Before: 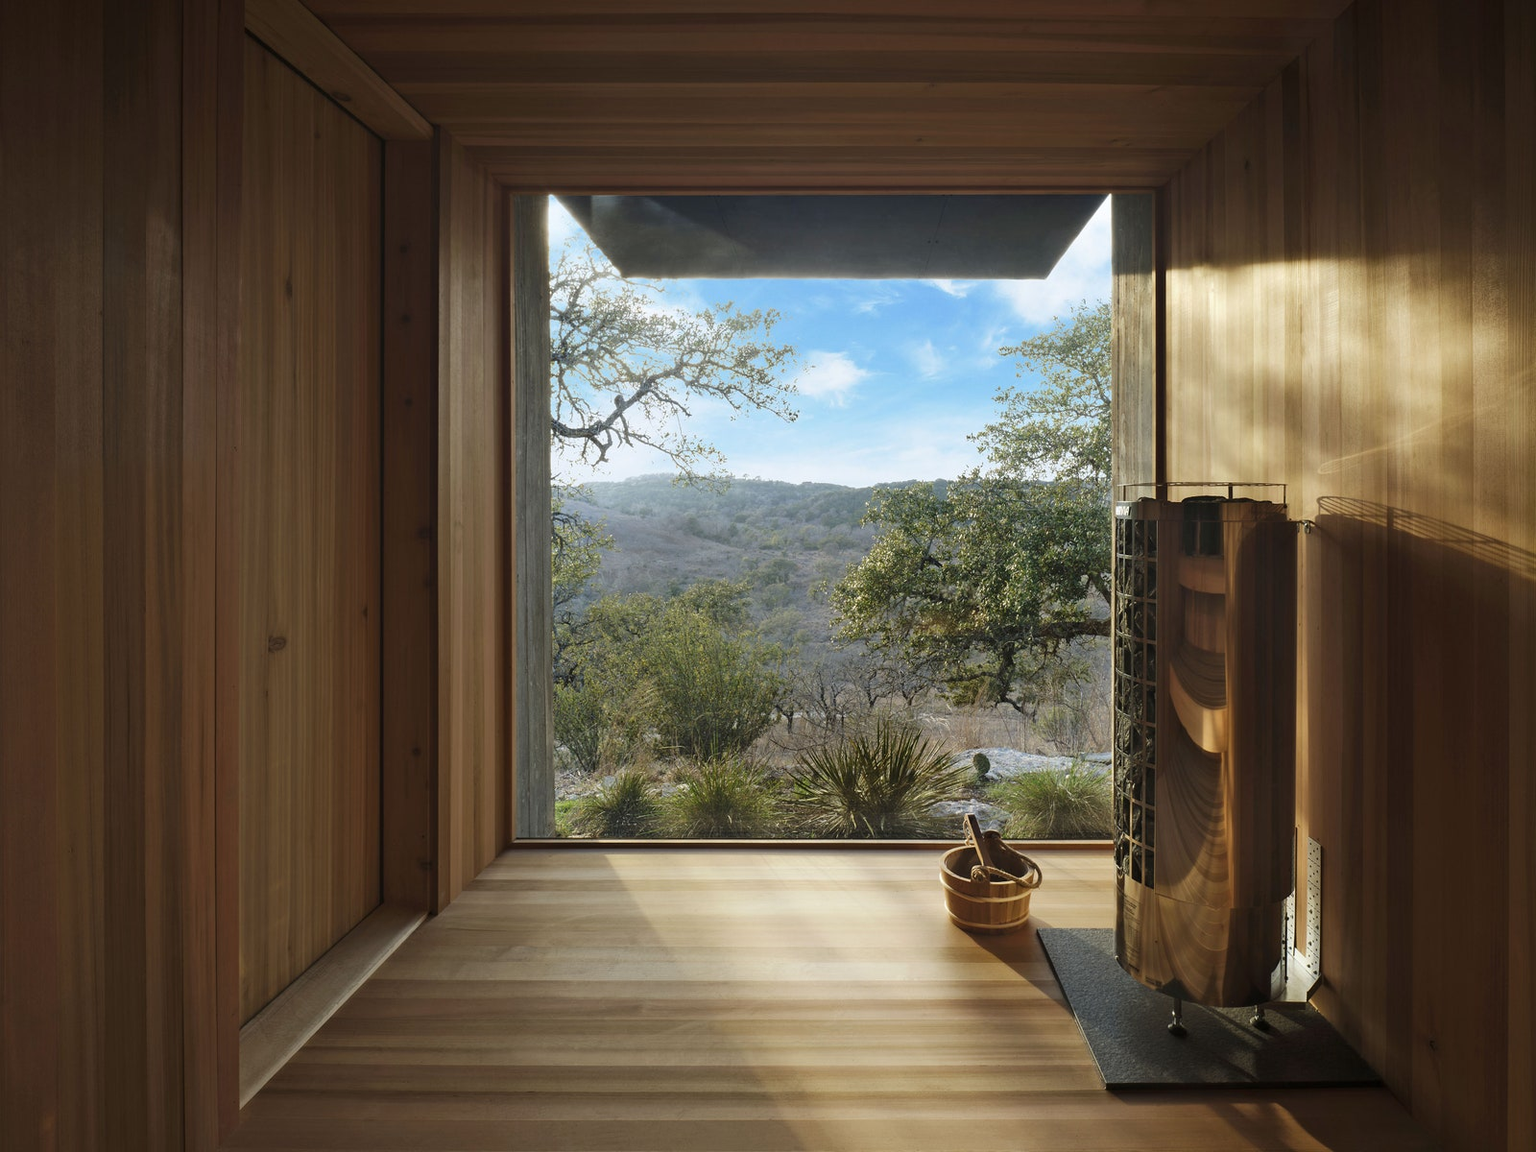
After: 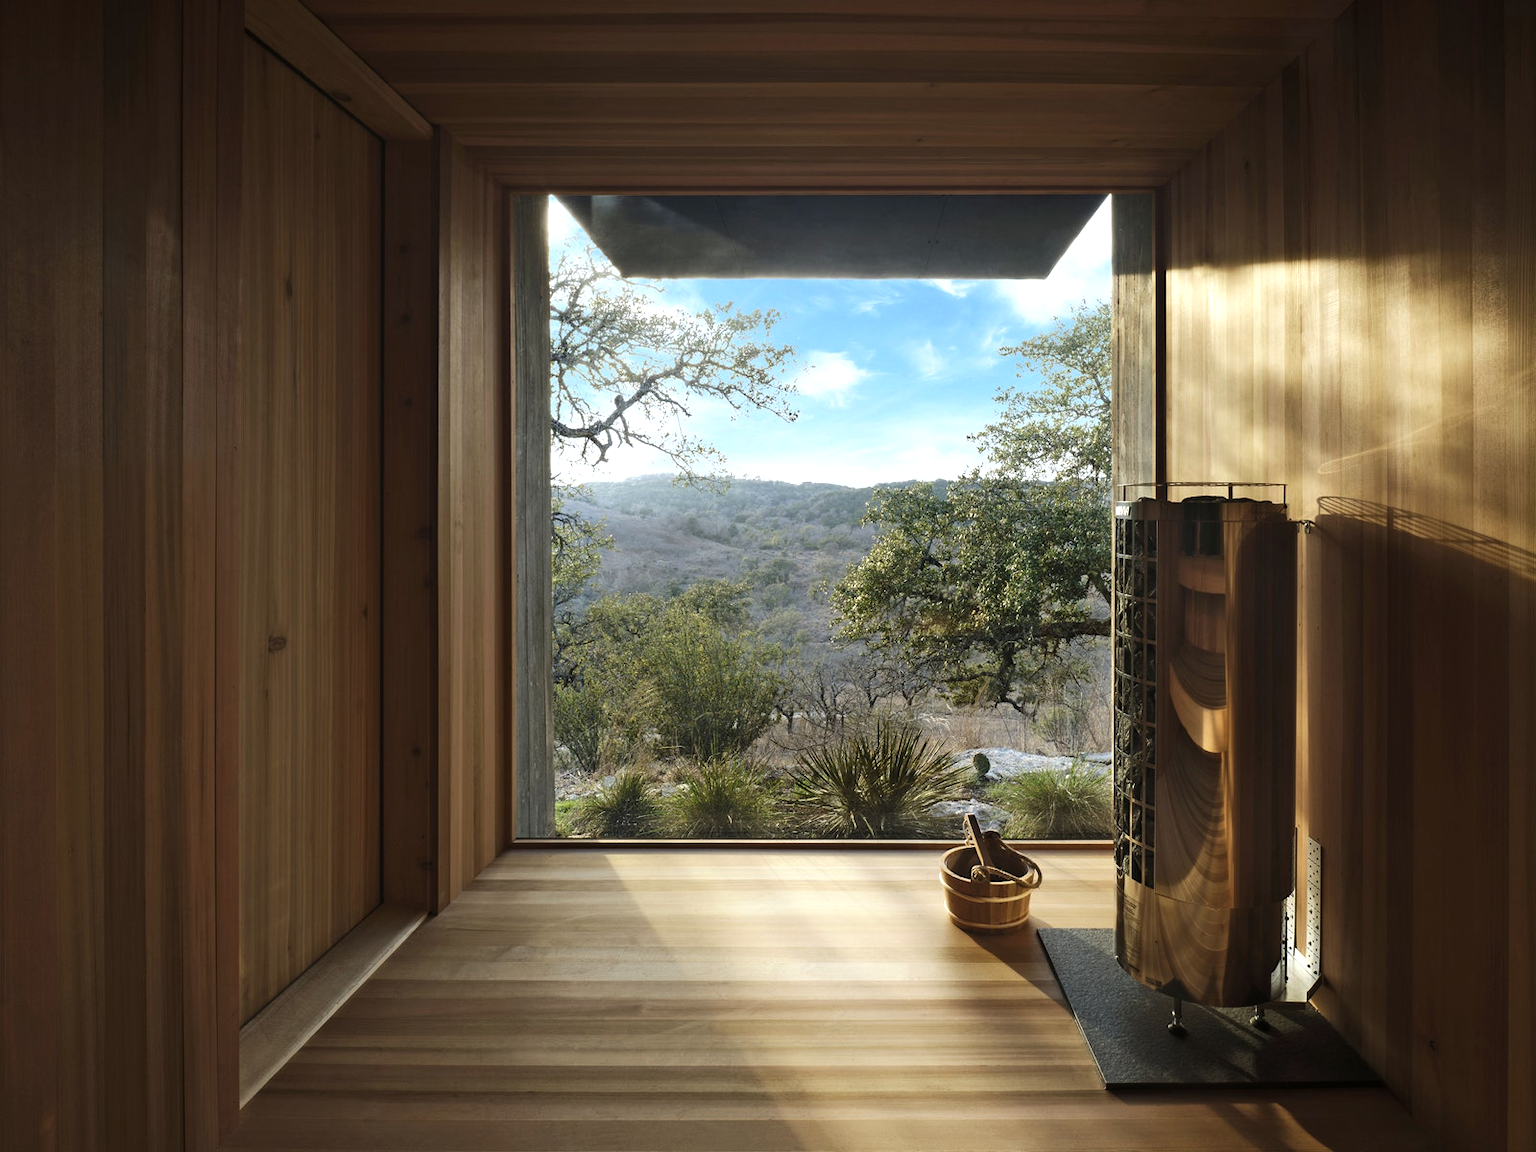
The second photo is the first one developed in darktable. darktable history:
tone equalizer: -8 EV -0.438 EV, -7 EV -0.361 EV, -6 EV -0.314 EV, -5 EV -0.207 EV, -3 EV 0.213 EV, -2 EV 0.335 EV, -1 EV 0.389 EV, +0 EV 0.428 EV, edges refinement/feathering 500, mask exposure compensation -1.57 EV, preserve details no
